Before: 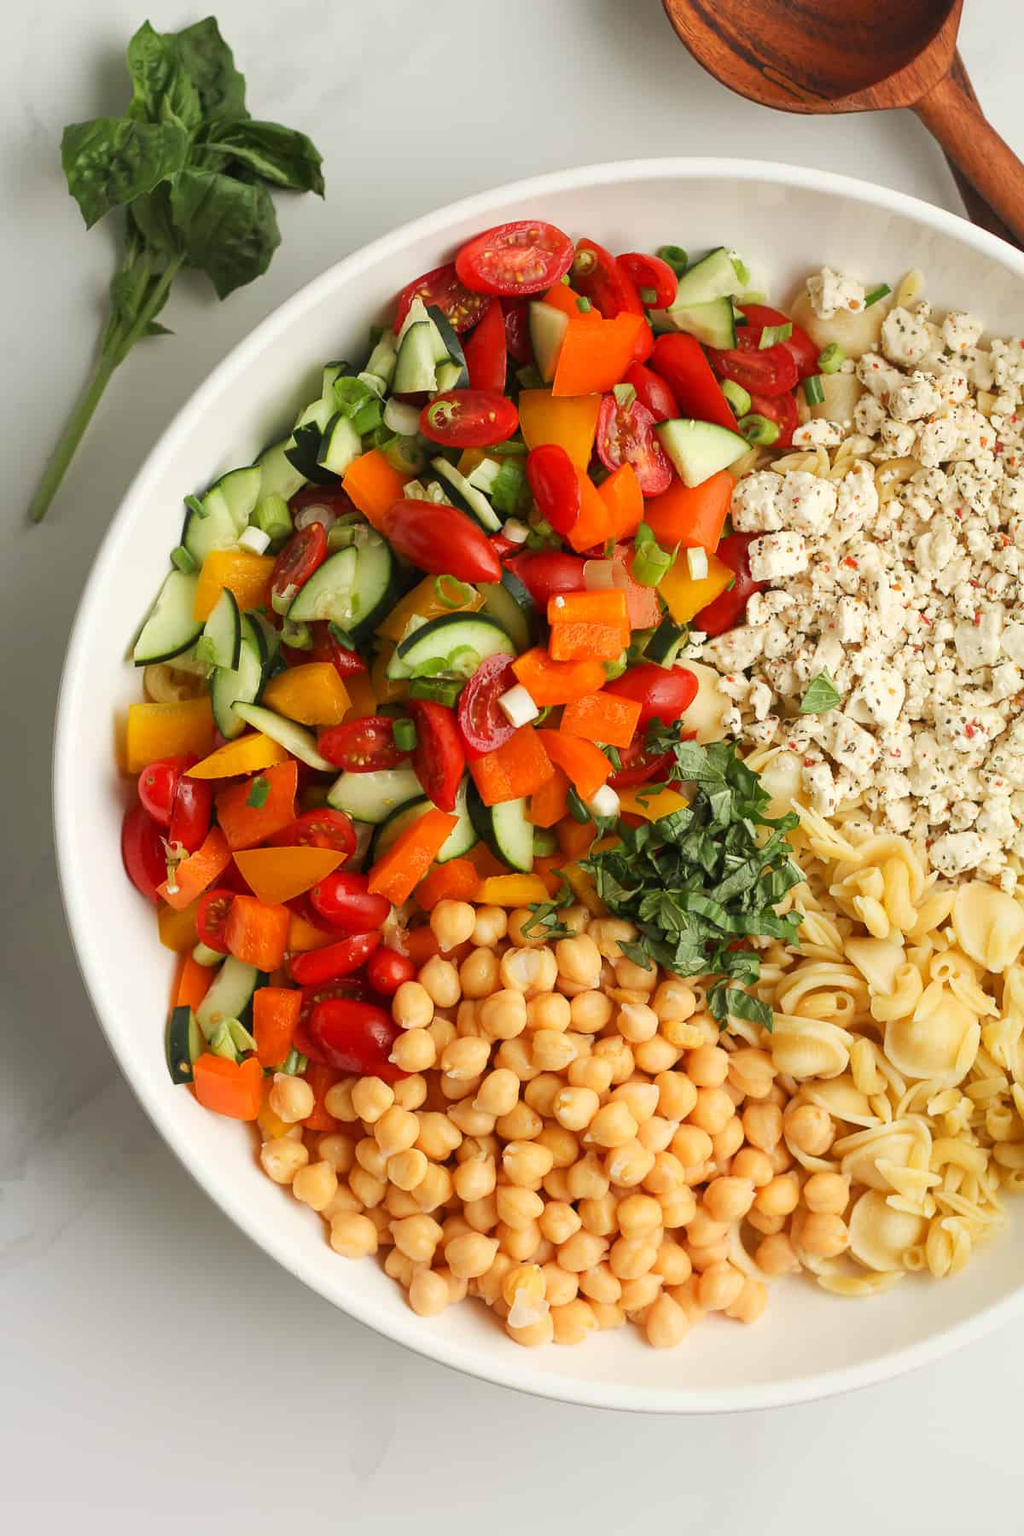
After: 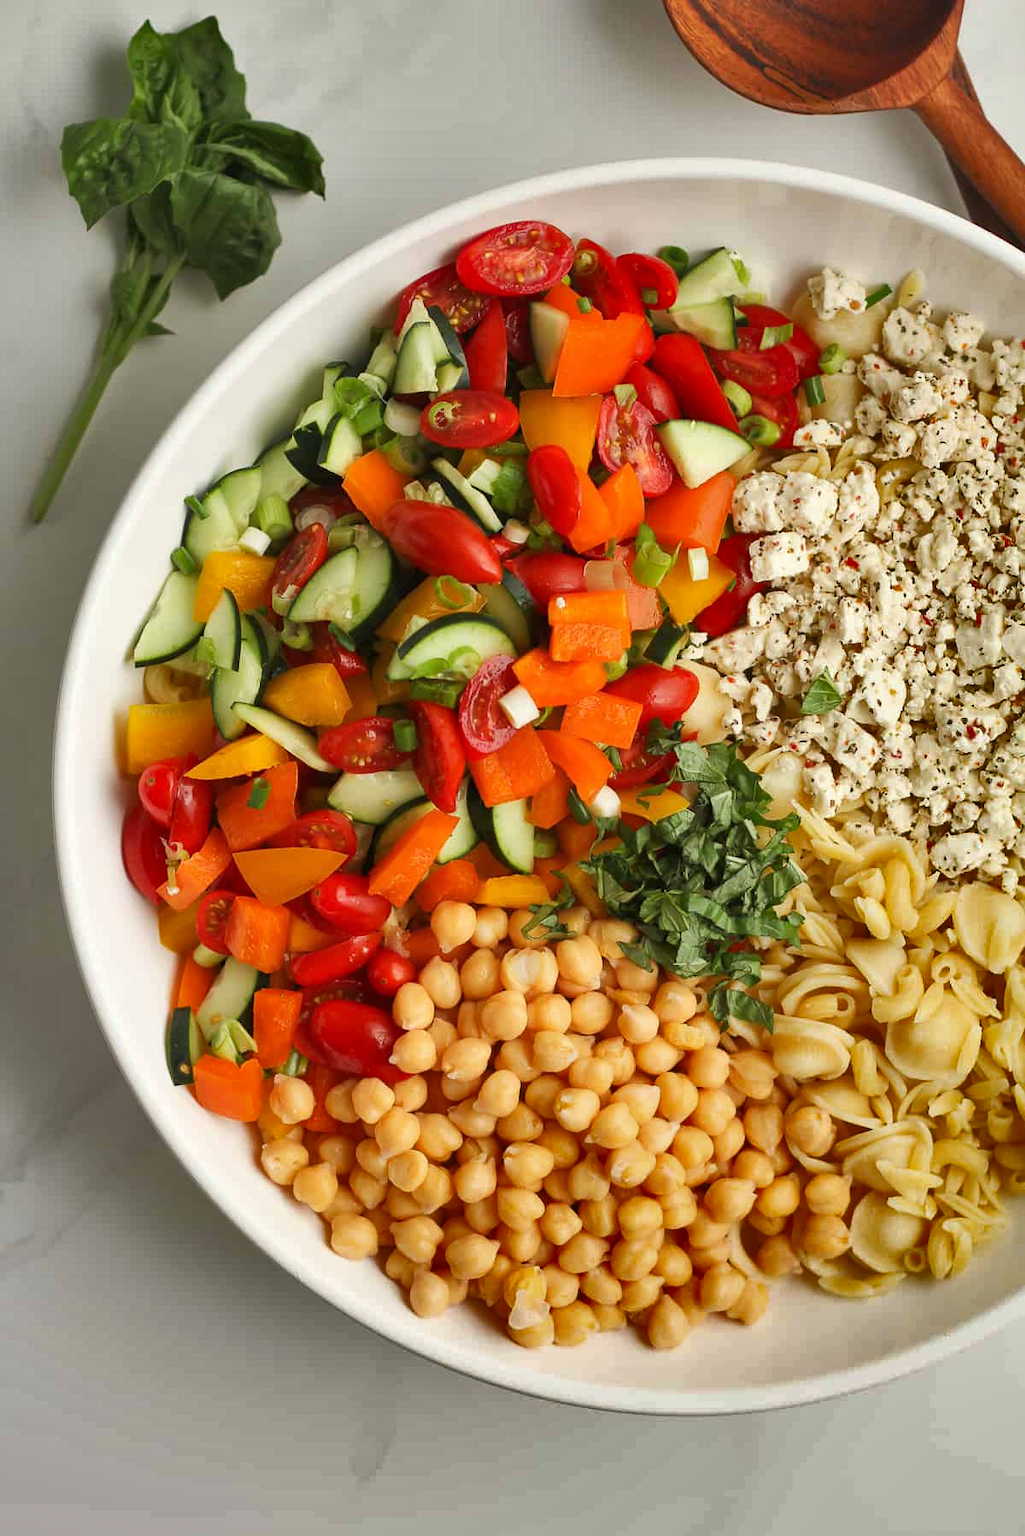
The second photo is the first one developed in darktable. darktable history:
shadows and highlights: radius 108.52, shadows 40.68, highlights -72.88, low approximation 0.01, soften with gaussian
crop: bottom 0.071%
